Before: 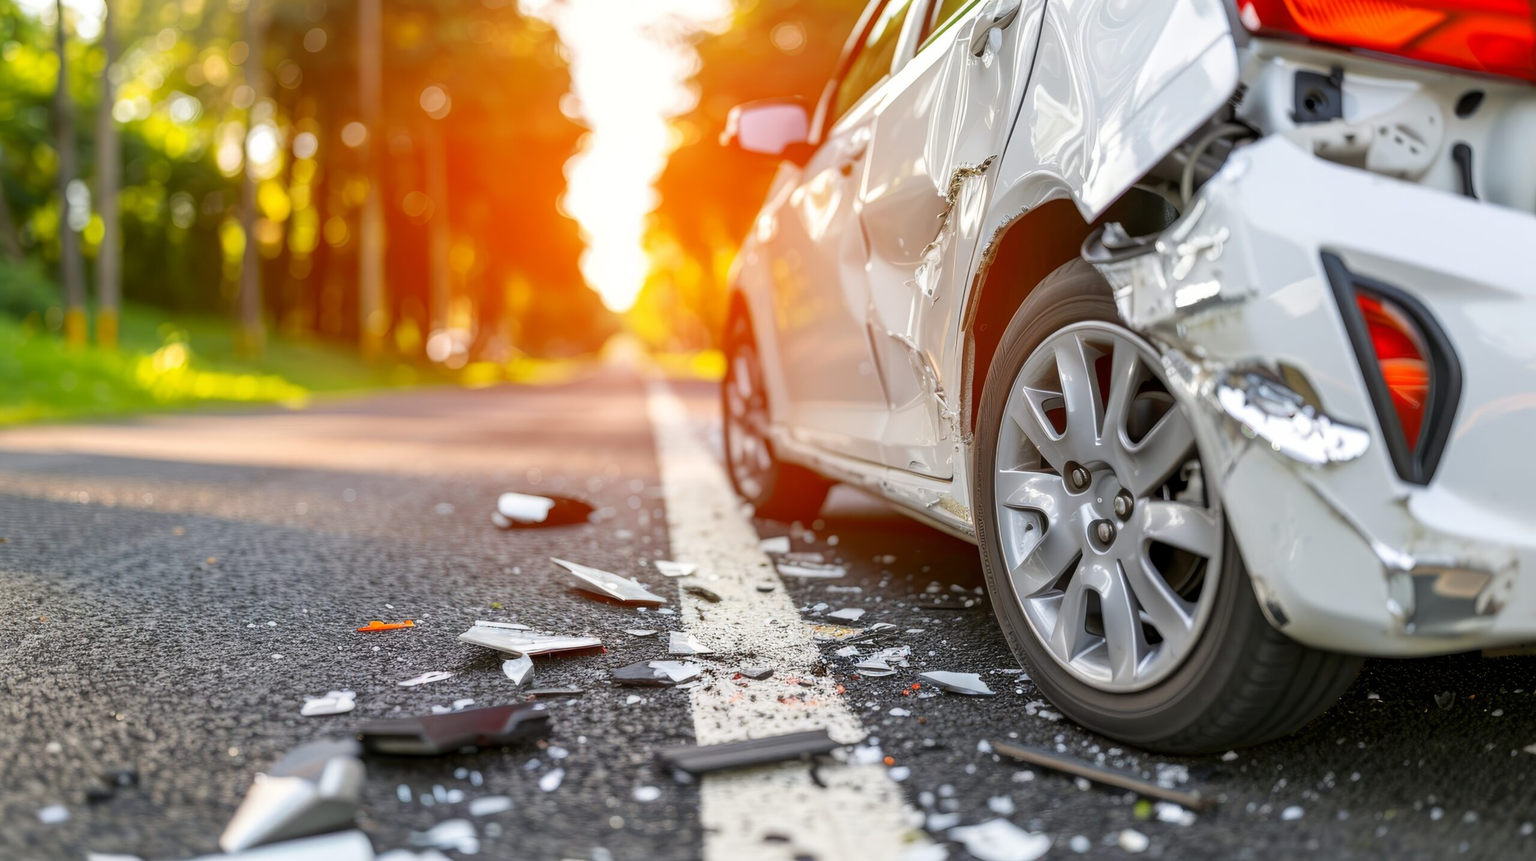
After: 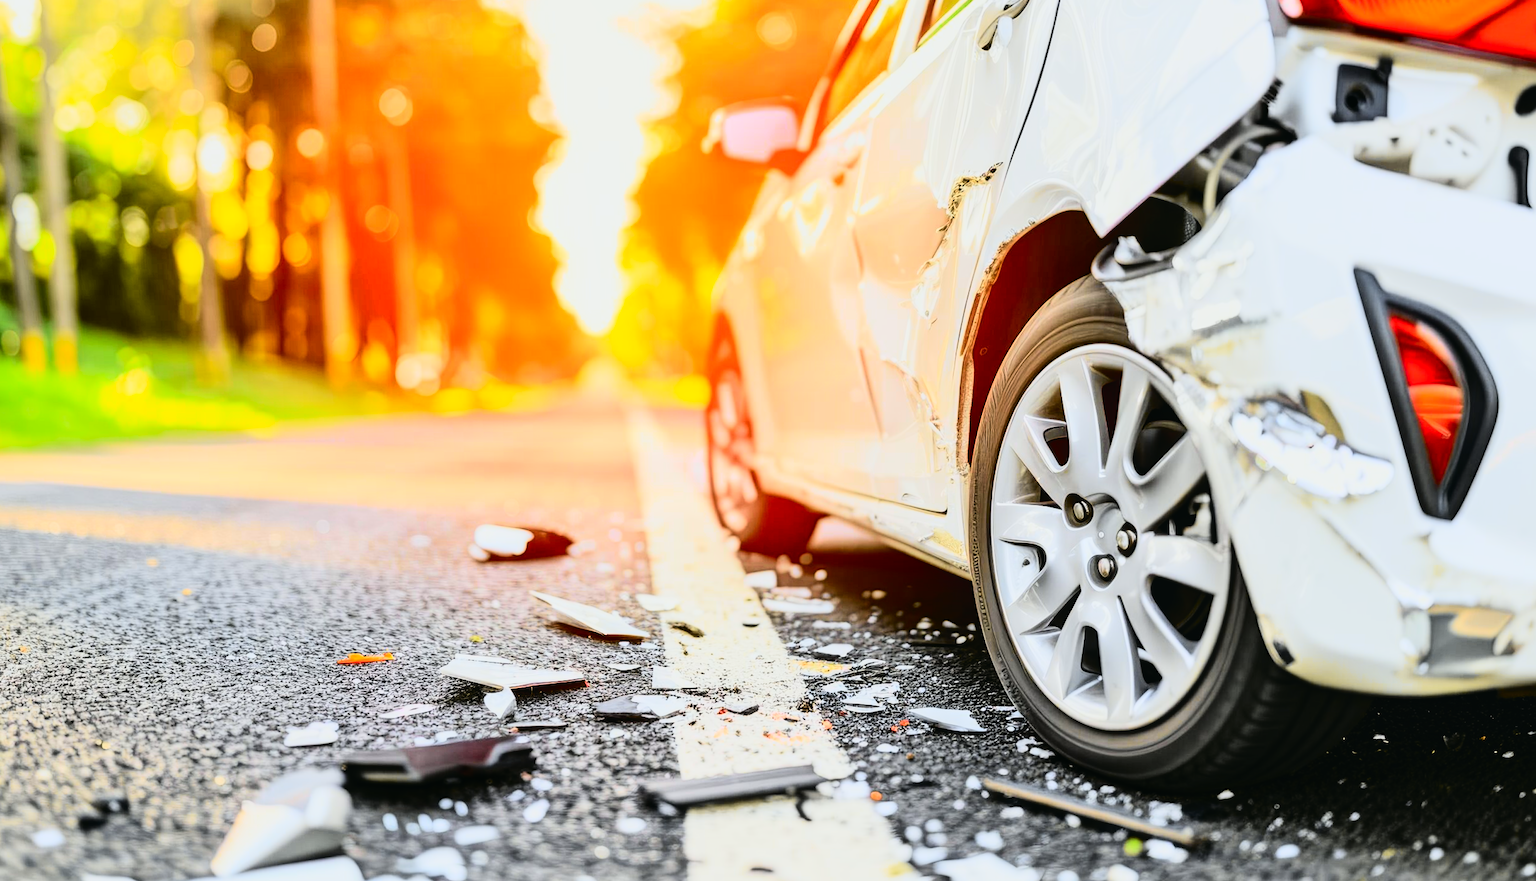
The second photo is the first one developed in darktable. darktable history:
rgb curve: curves: ch0 [(0, 0) (0.21, 0.15) (0.24, 0.21) (0.5, 0.75) (0.75, 0.96) (0.89, 0.99) (1, 1)]; ch1 [(0, 0.02) (0.21, 0.13) (0.25, 0.2) (0.5, 0.67) (0.75, 0.9) (0.89, 0.97) (1, 1)]; ch2 [(0, 0.02) (0.21, 0.13) (0.25, 0.2) (0.5, 0.67) (0.75, 0.9) (0.89, 0.97) (1, 1)], compensate middle gray true
tone equalizer: -8 EV 0.25 EV, -7 EV 0.417 EV, -6 EV 0.417 EV, -5 EV 0.25 EV, -3 EV -0.25 EV, -2 EV -0.417 EV, -1 EV -0.417 EV, +0 EV -0.25 EV, edges refinement/feathering 500, mask exposure compensation -1.57 EV, preserve details guided filter
tone curve: curves: ch0 [(0, 0.03) (0.113, 0.087) (0.207, 0.184) (0.515, 0.612) (0.712, 0.793) (1, 0.946)]; ch1 [(0, 0) (0.172, 0.123) (0.317, 0.279) (0.414, 0.382) (0.476, 0.479) (0.505, 0.498) (0.534, 0.534) (0.621, 0.65) (0.709, 0.764) (1, 1)]; ch2 [(0, 0) (0.411, 0.424) (0.505, 0.505) (0.521, 0.524) (0.537, 0.57) (0.65, 0.699) (1, 1)], color space Lab, independent channels, preserve colors none
local contrast: highlights 100%, shadows 100%, detail 120%, midtone range 0.2
rotate and perspective: rotation 0.074°, lens shift (vertical) 0.096, lens shift (horizontal) -0.041, crop left 0.043, crop right 0.952, crop top 0.024, crop bottom 0.979
